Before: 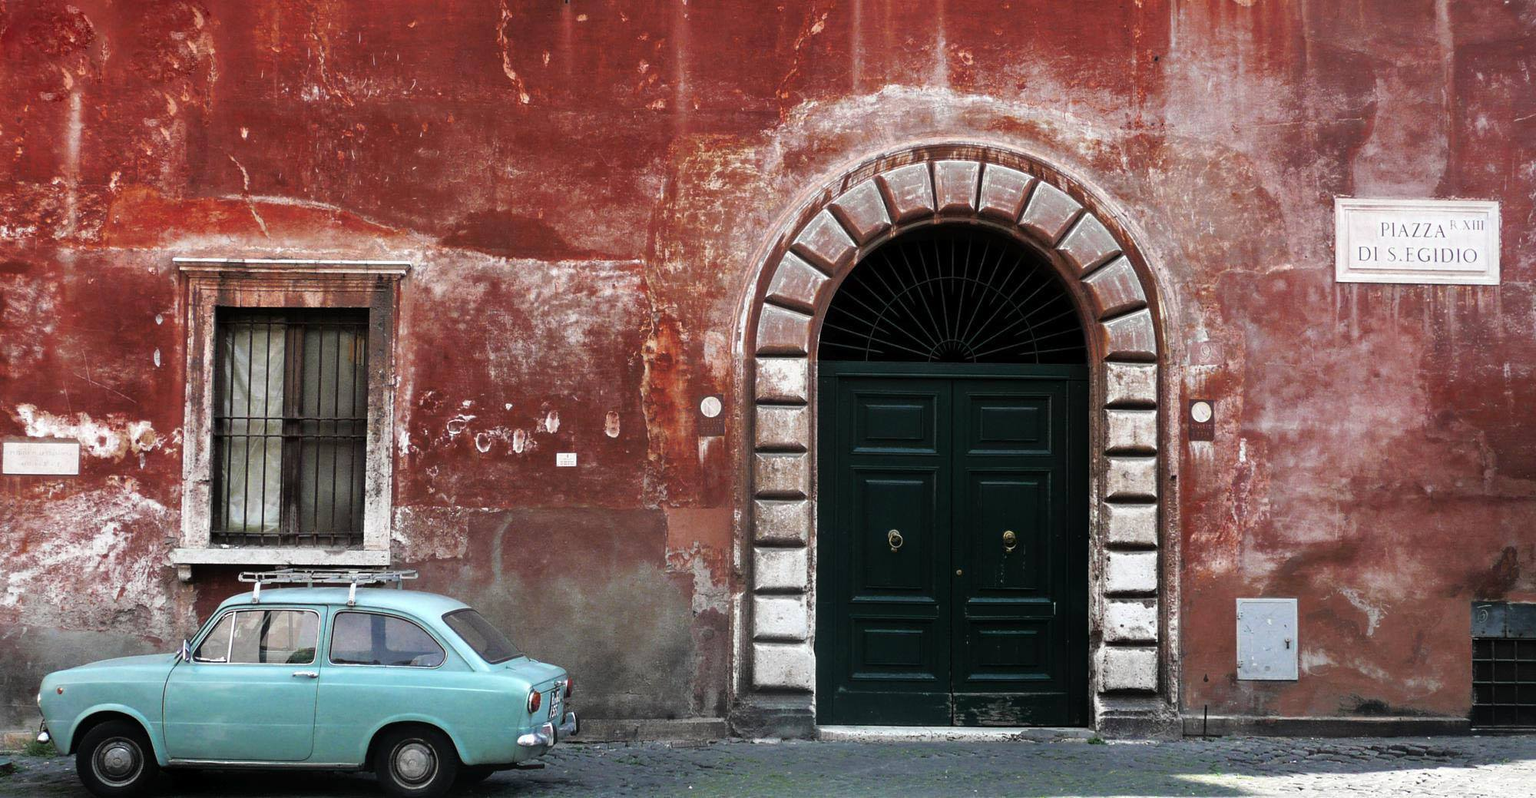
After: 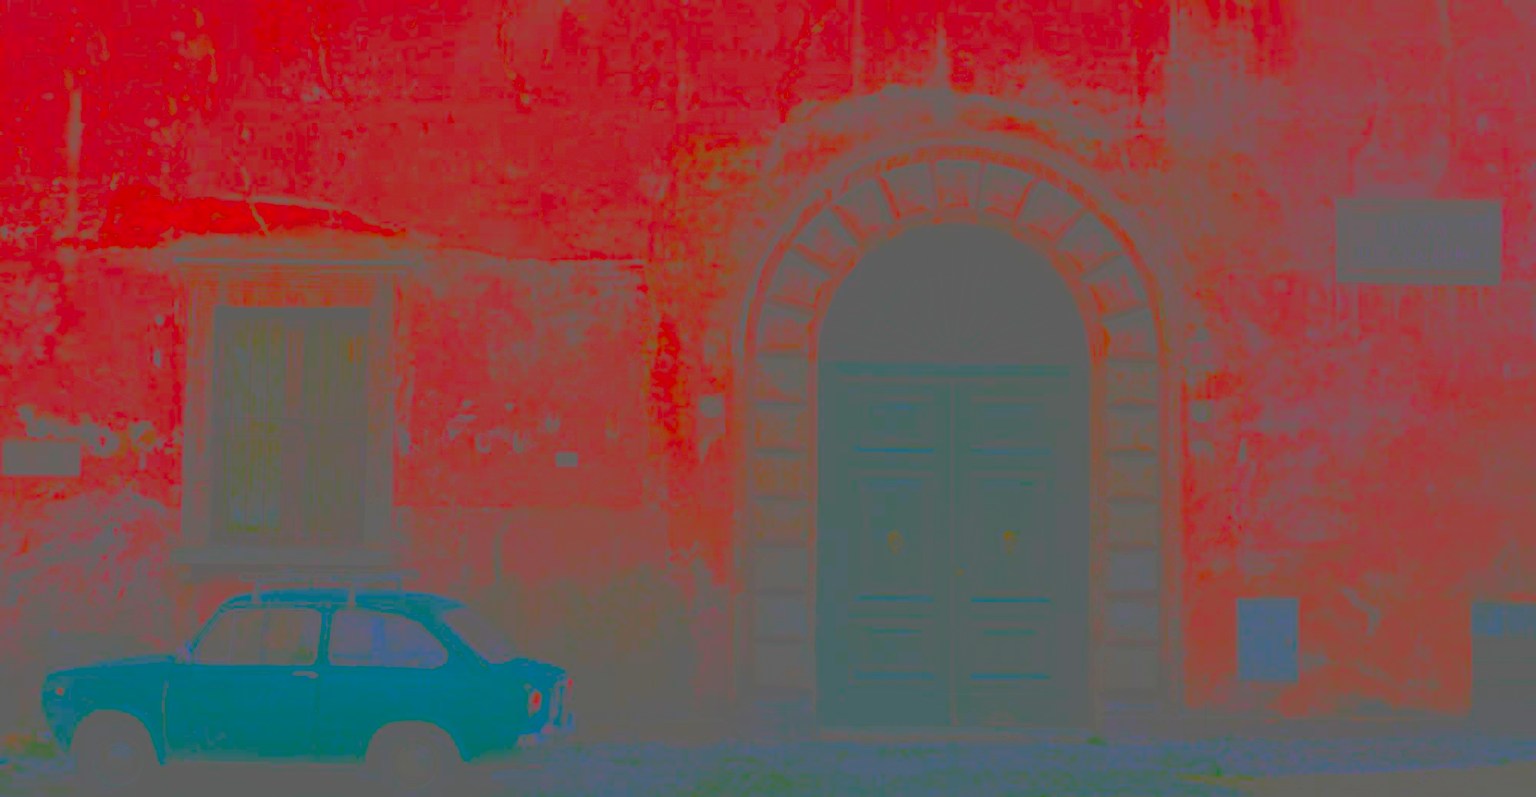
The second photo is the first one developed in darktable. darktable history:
contrast brightness saturation: contrast -0.979, brightness -0.177, saturation 0.769
shadows and highlights: on, module defaults
